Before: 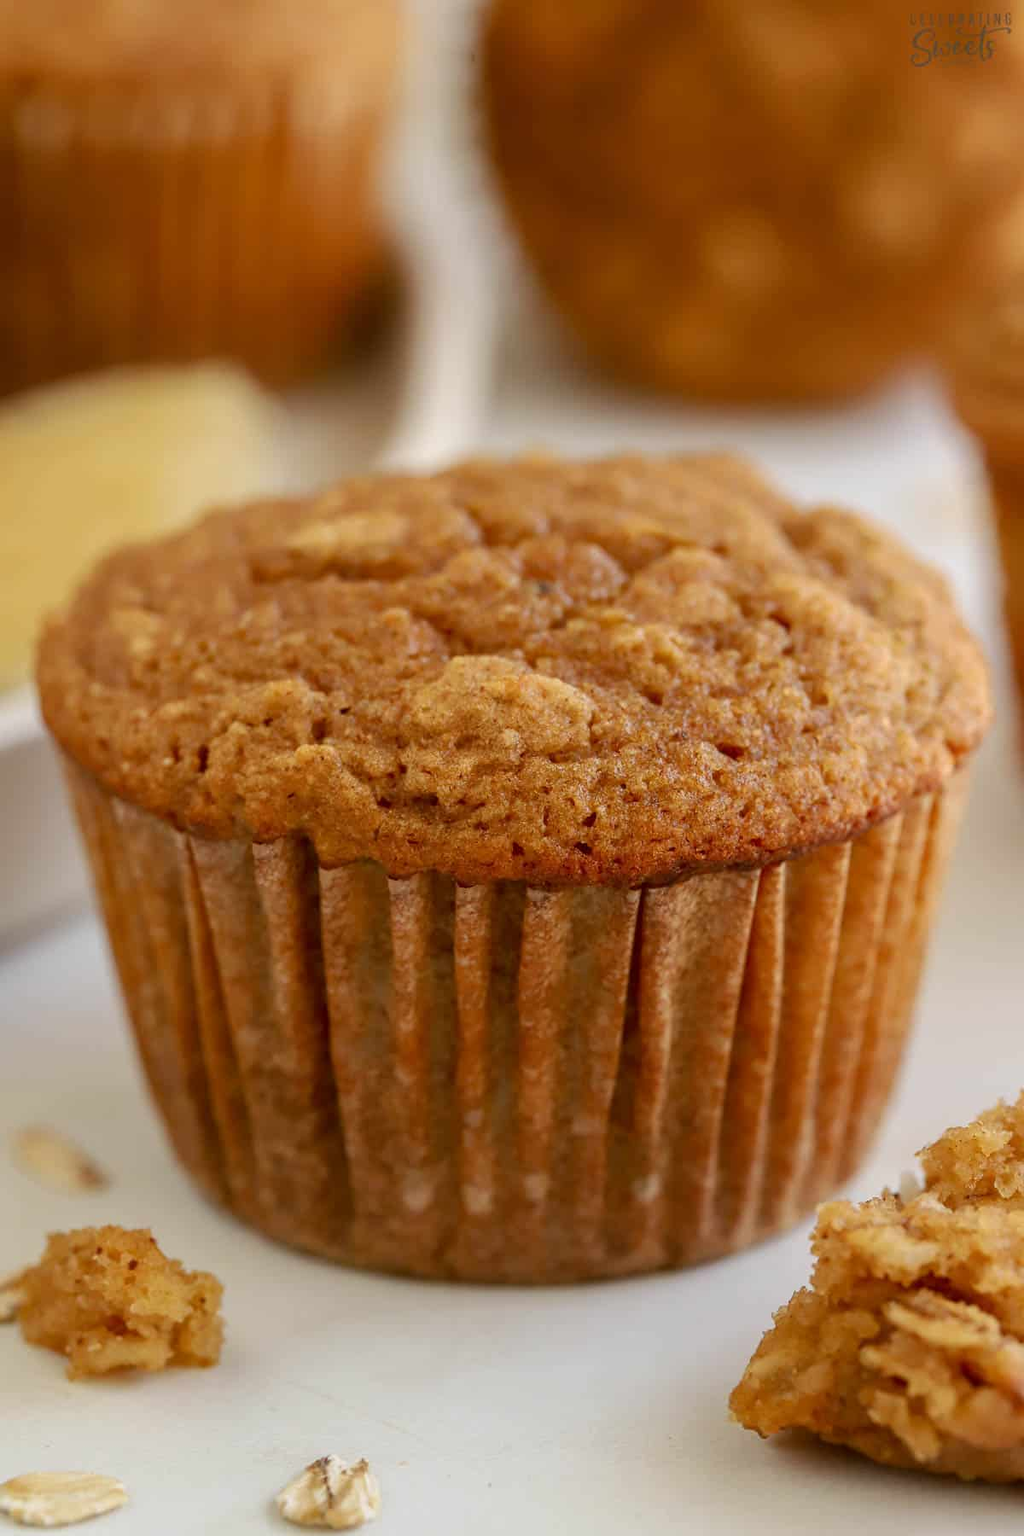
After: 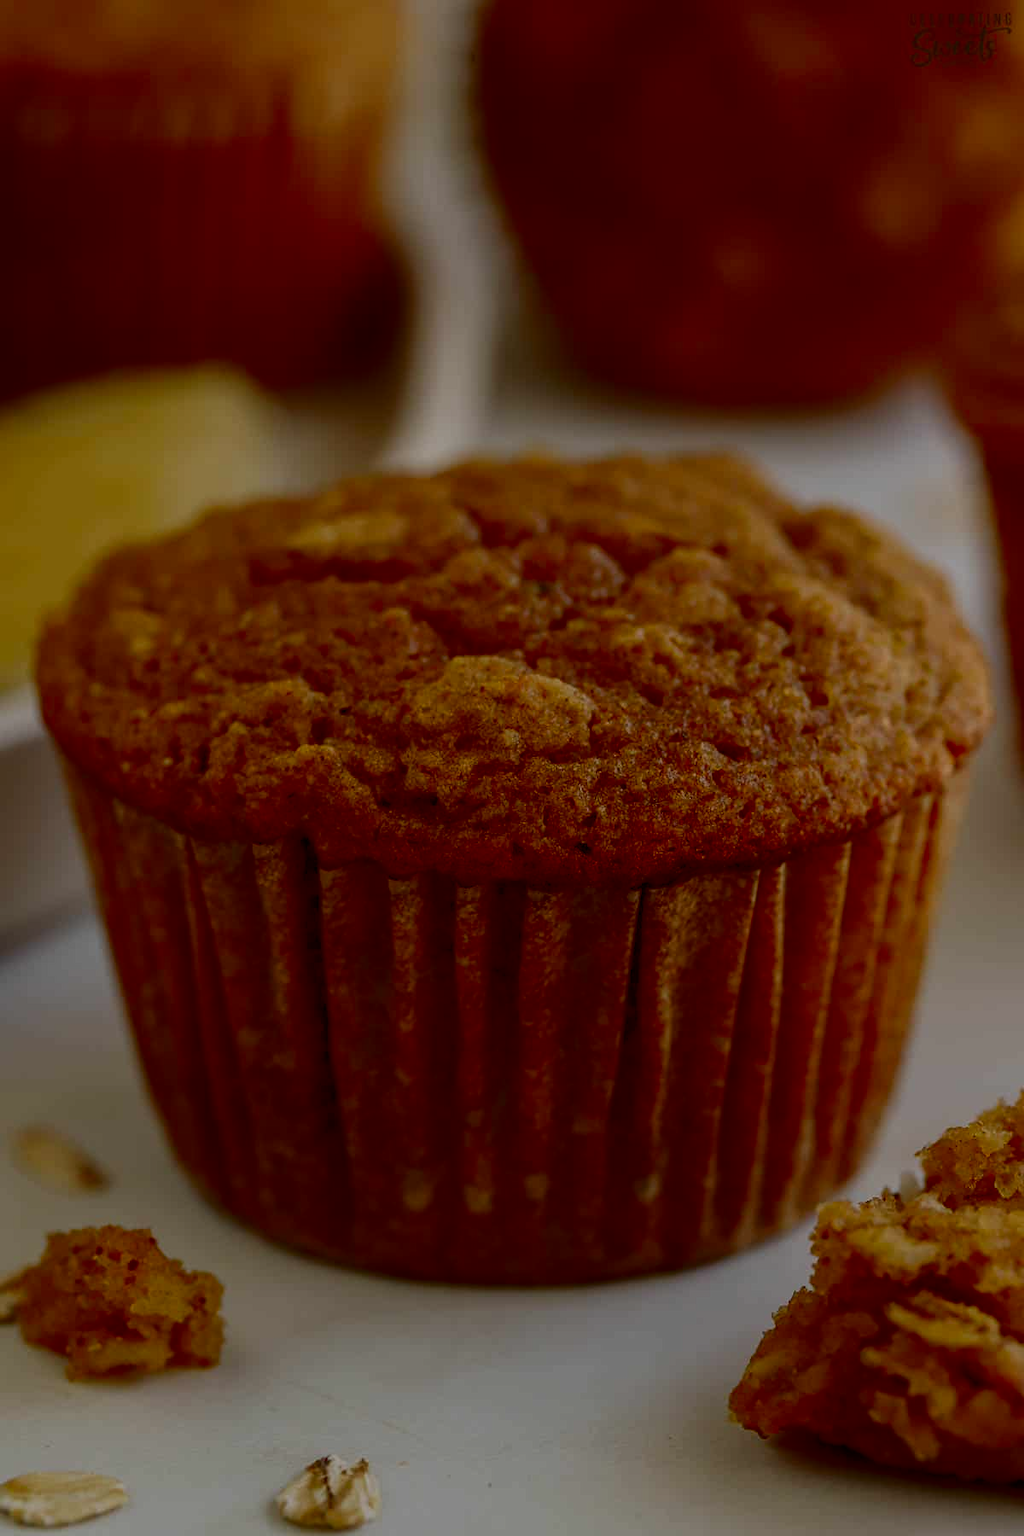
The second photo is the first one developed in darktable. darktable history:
contrast brightness saturation: contrast 0.09, brightness -0.59, saturation 0.17
exposure: black level correction 0.001, exposure -0.2 EV, compensate highlight preservation false
filmic rgb: middle gray luminance 18.42%, black relative exposure -9 EV, white relative exposure 3.75 EV, threshold 6 EV, target black luminance 0%, hardness 4.85, latitude 67.35%, contrast 0.955, highlights saturation mix 20%, shadows ↔ highlights balance 21.36%, add noise in highlights 0, preserve chrominance luminance Y, color science v3 (2019), use custom middle-gray values true, iterations of high-quality reconstruction 0, contrast in highlights soft, enable highlight reconstruction true
